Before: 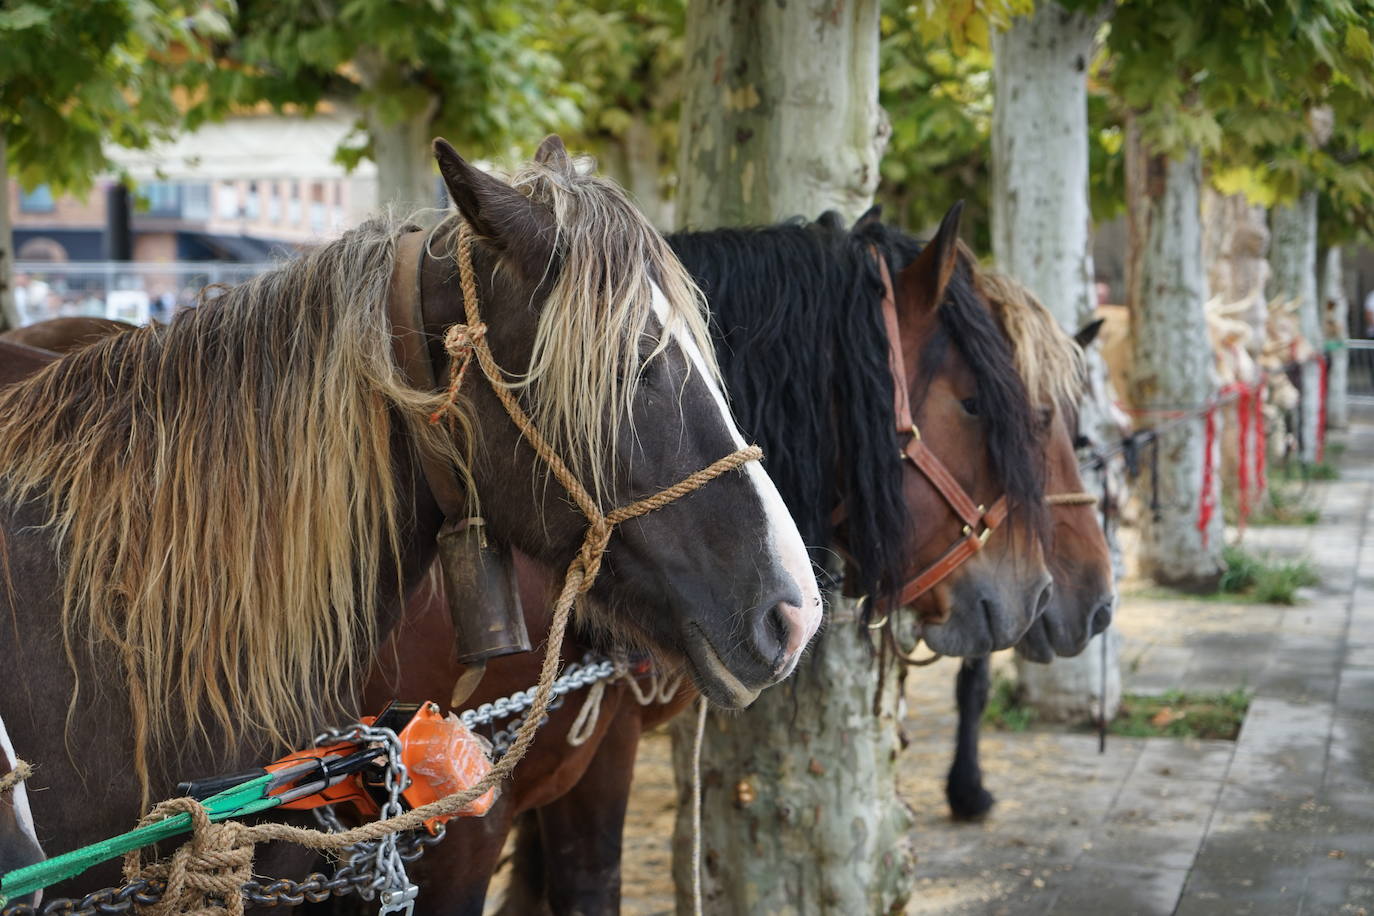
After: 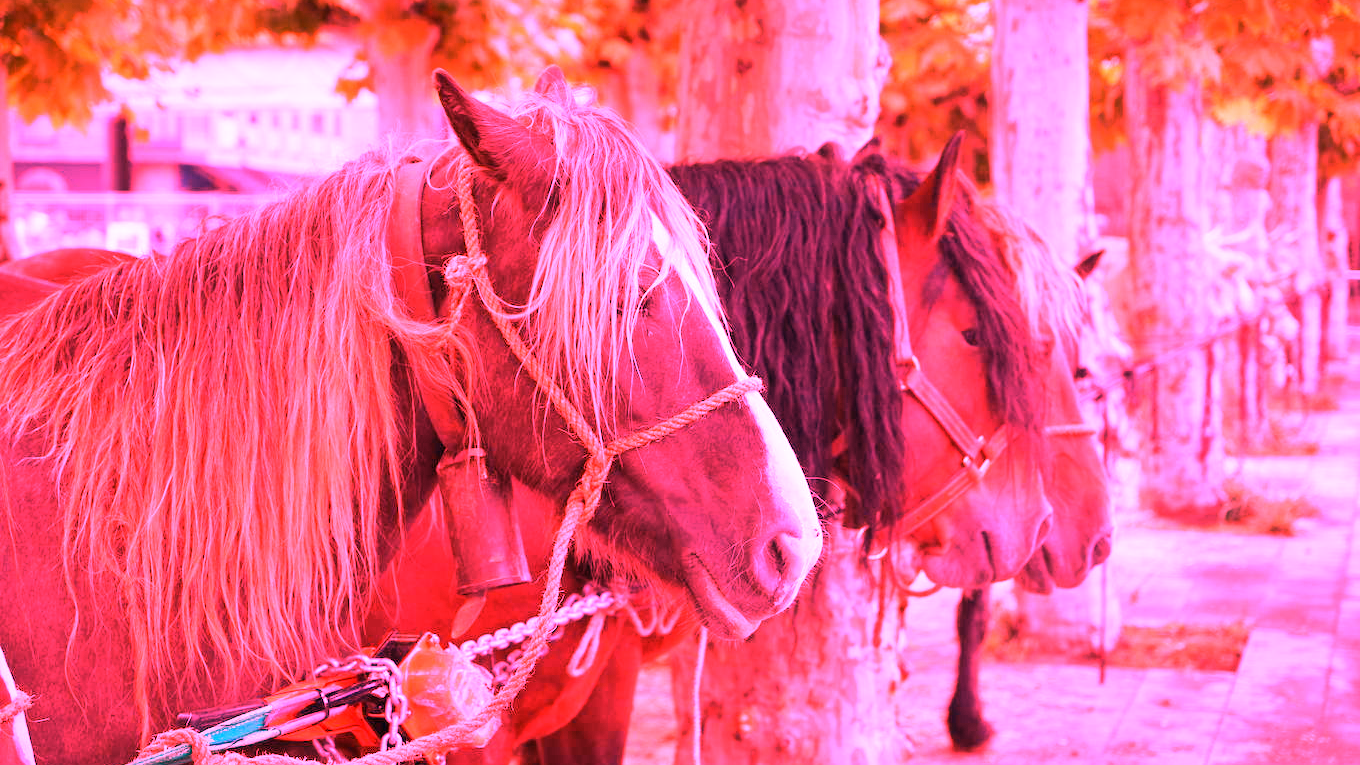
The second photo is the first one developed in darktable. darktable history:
white balance: red 4.26, blue 1.802
crop: top 7.625%, bottom 8.027%
